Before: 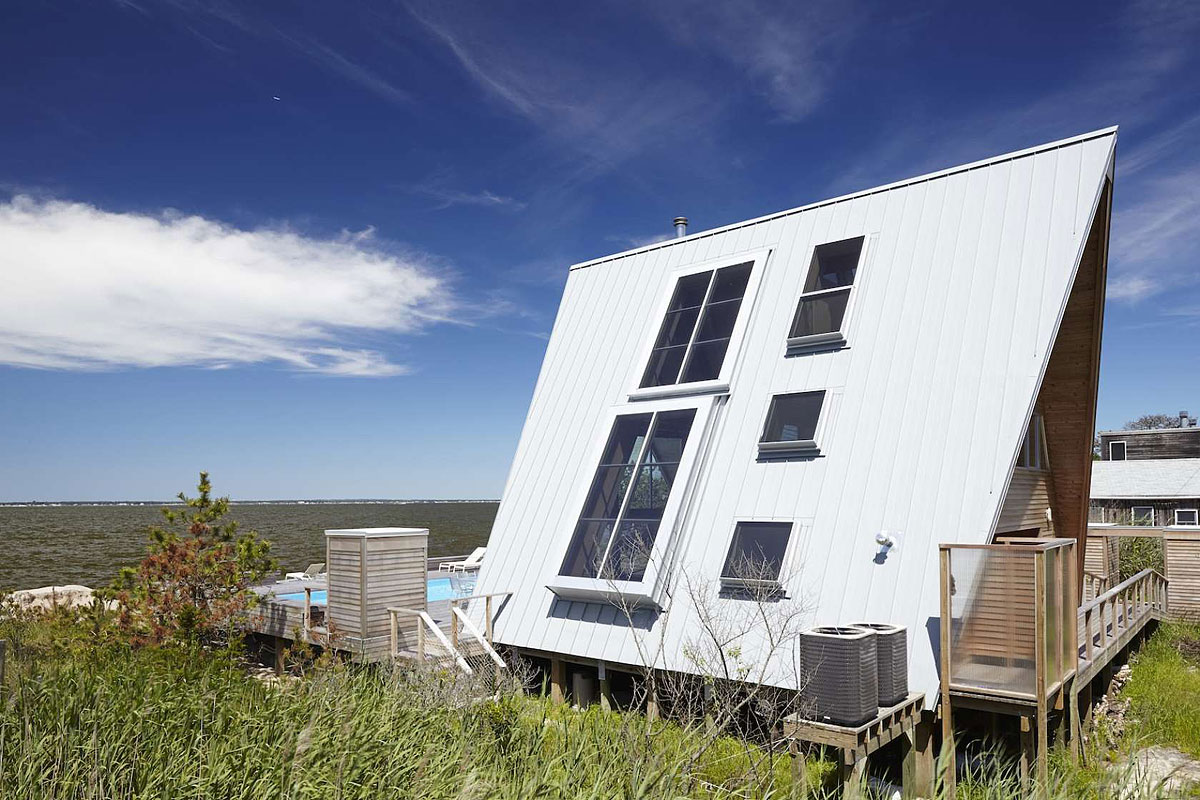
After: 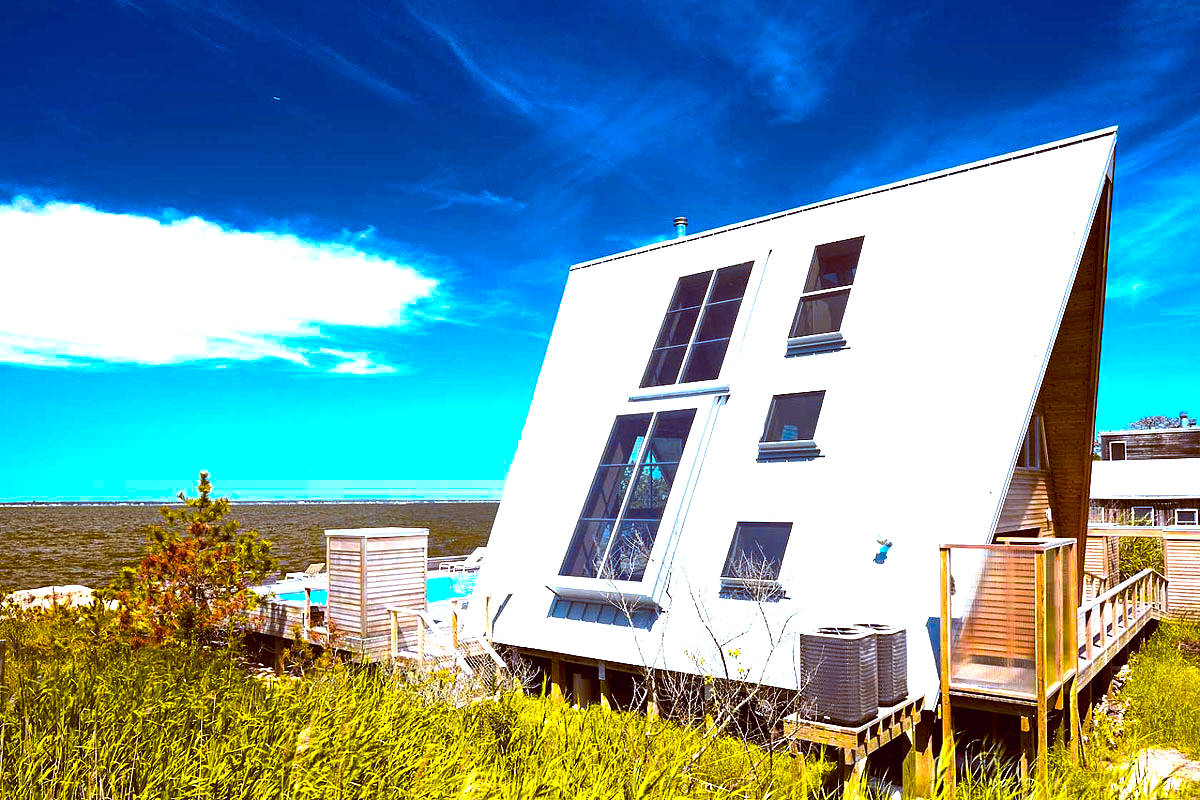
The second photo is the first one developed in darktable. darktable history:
color balance: lift [1, 1.015, 1.004, 0.985], gamma [1, 0.958, 0.971, 1.042], gain [1, 0.956, 0.977, 1.044]
color balance rgb: linear chroma grading › highlights 100%, linear chroma grading › global chroma 23.41%, perceptual saturation grading › global saturation 35.38%, hue shift -10.68°, perceptual brilliance grading › highlights 47.25%, perceptual brilliance grading › mid-tones 22.2%, perceptual brilliance grading › shadows -5.93%
